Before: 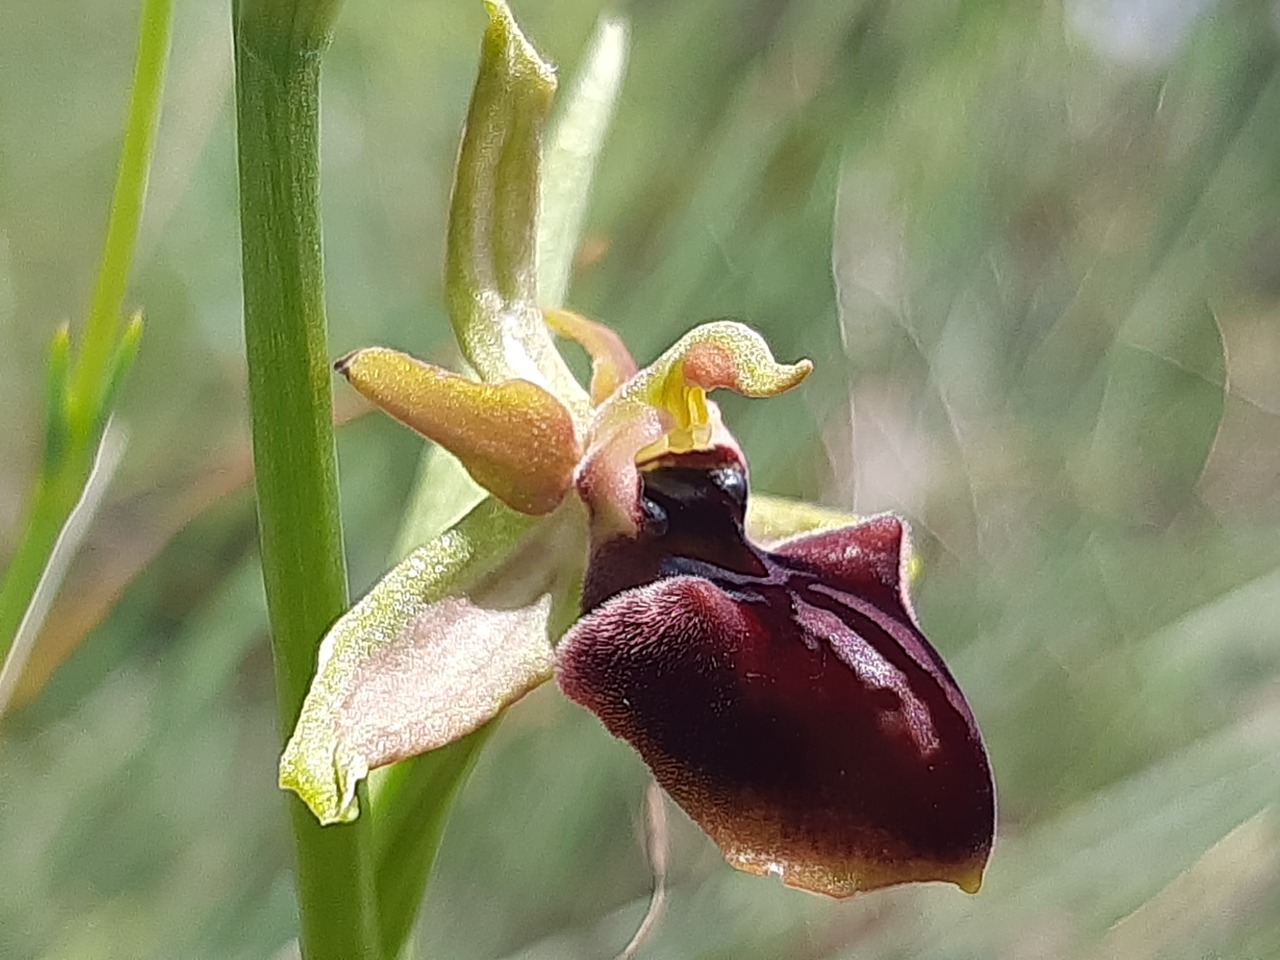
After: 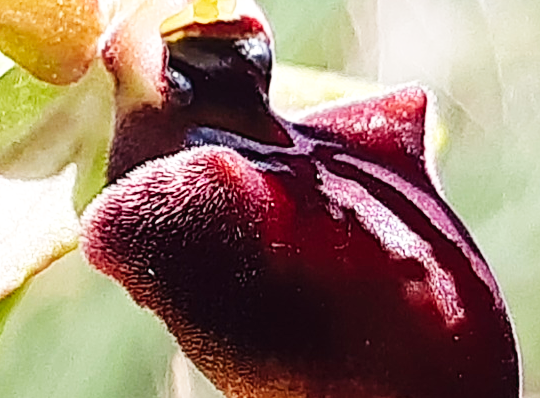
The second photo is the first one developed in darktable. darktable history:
base curve: curves: ch0 [(0, 0.003) (0.001, 0.002) (0.006, 0.004) (0.02, 0.022) (0.048, 0.086) (0.094, 0.234) (0.162, 0.431) (0.258, 0.629) (0.385, 0.8) (0.548, 0.918) (0.751, 0.988) (1, 1)], preserve colors none
crop: left 37.15%, top 44.831%, right 20.622%, bottom 13.695%
